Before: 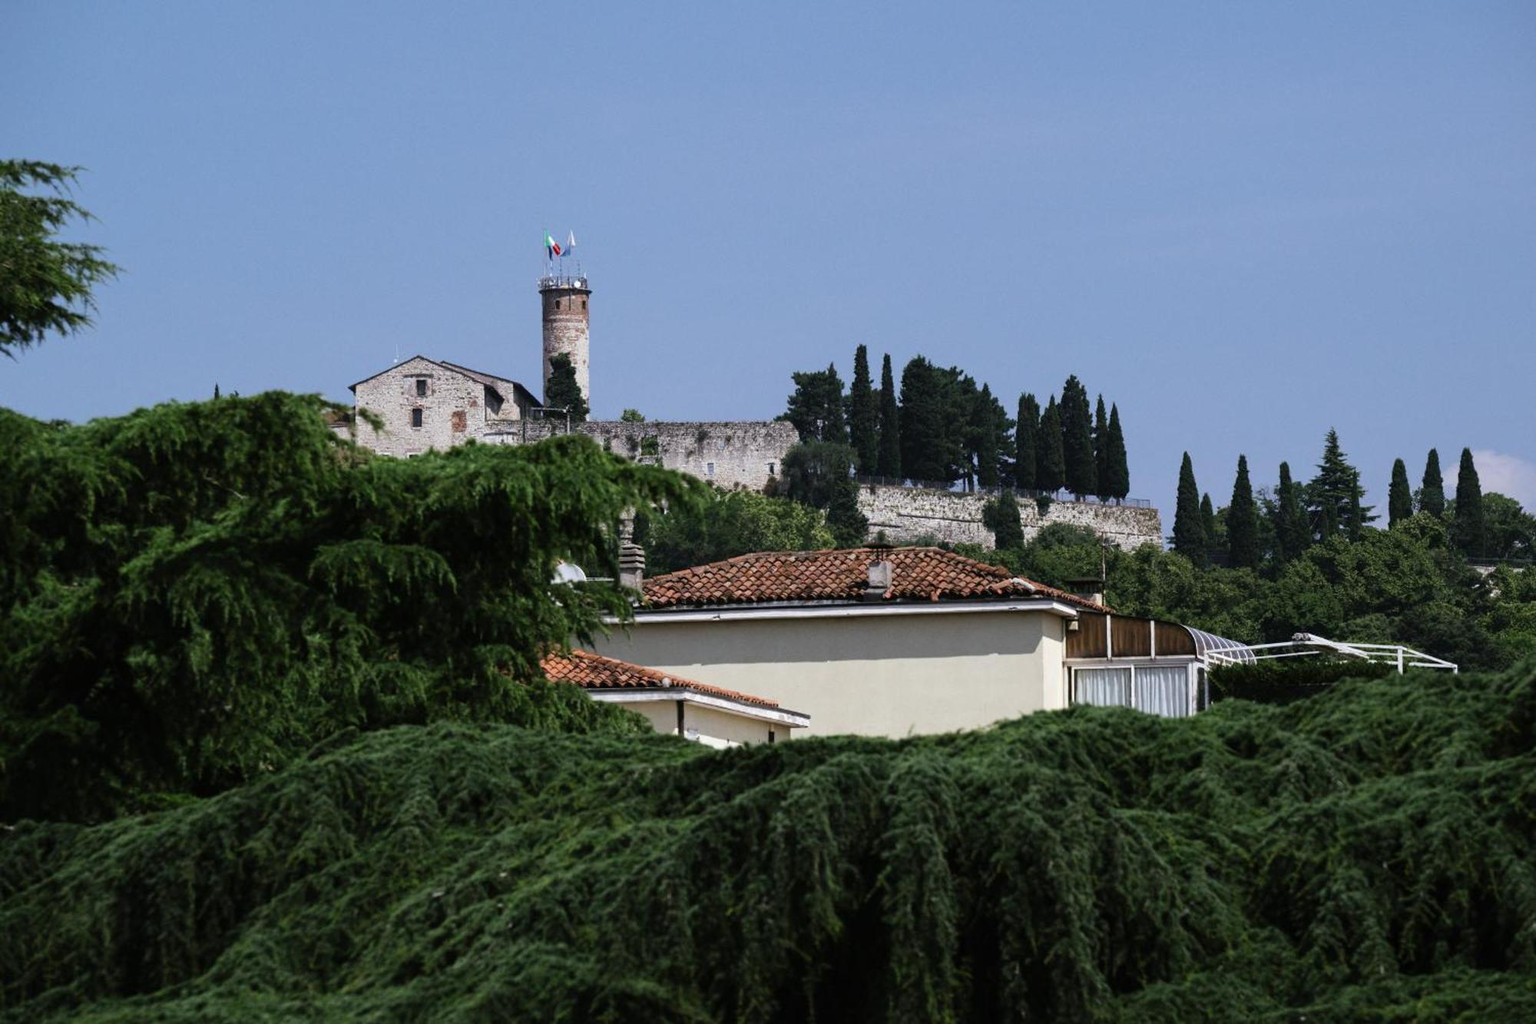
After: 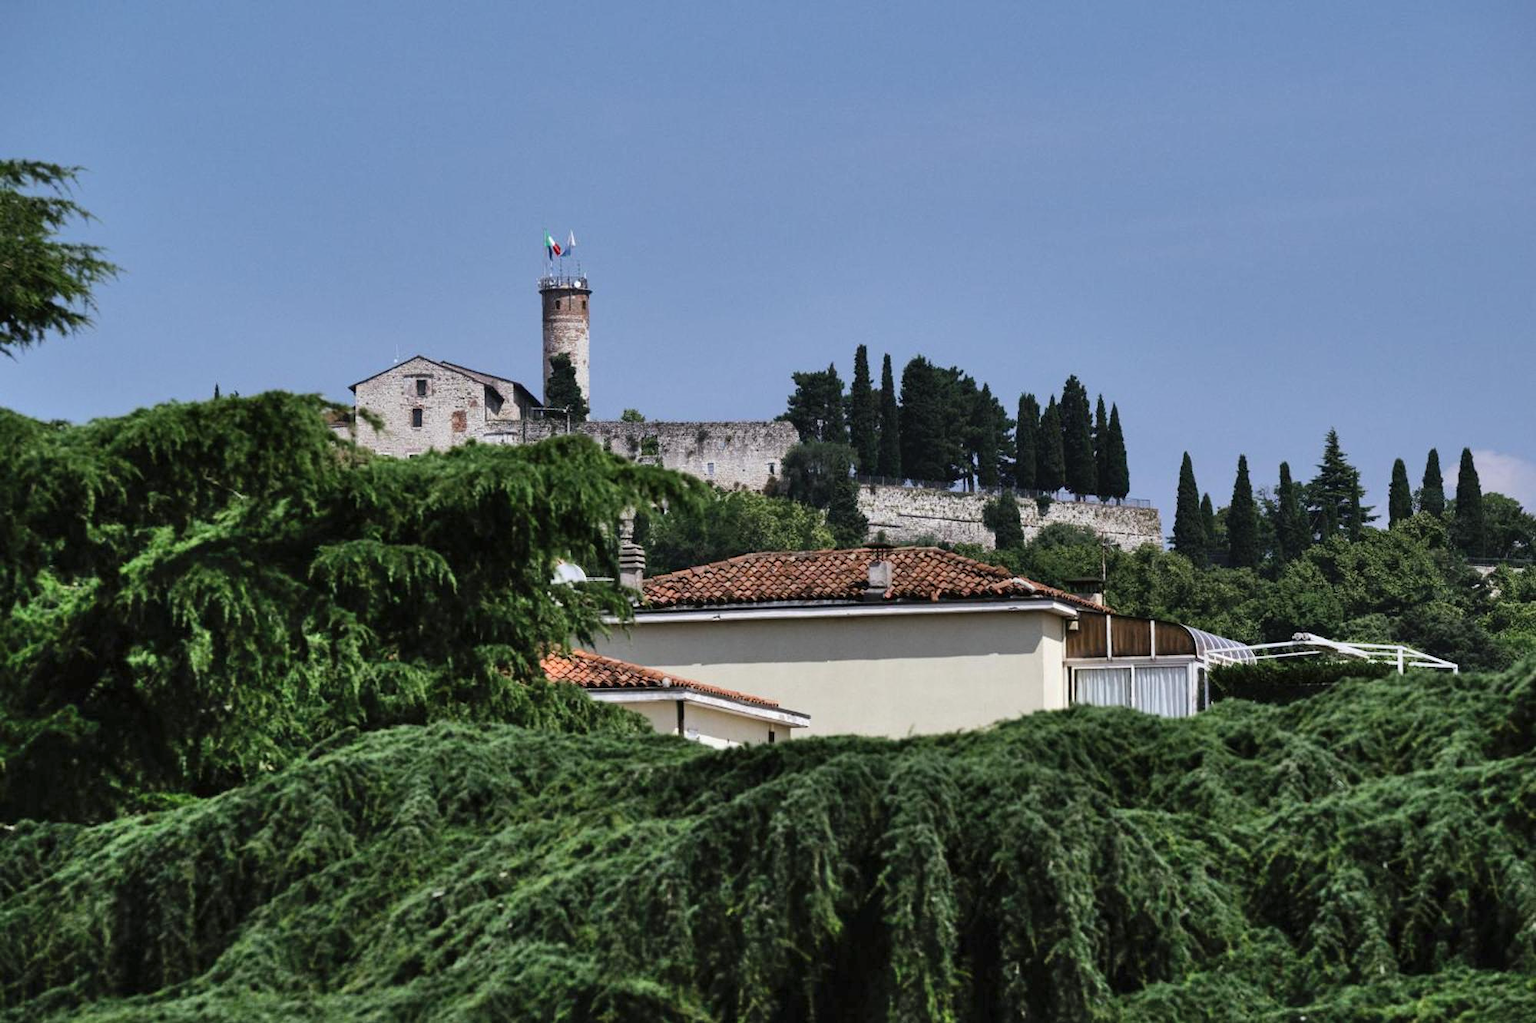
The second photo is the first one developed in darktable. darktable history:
shadows and highlights: shadows 59.43, highlights -60.4, soften with gaussian
